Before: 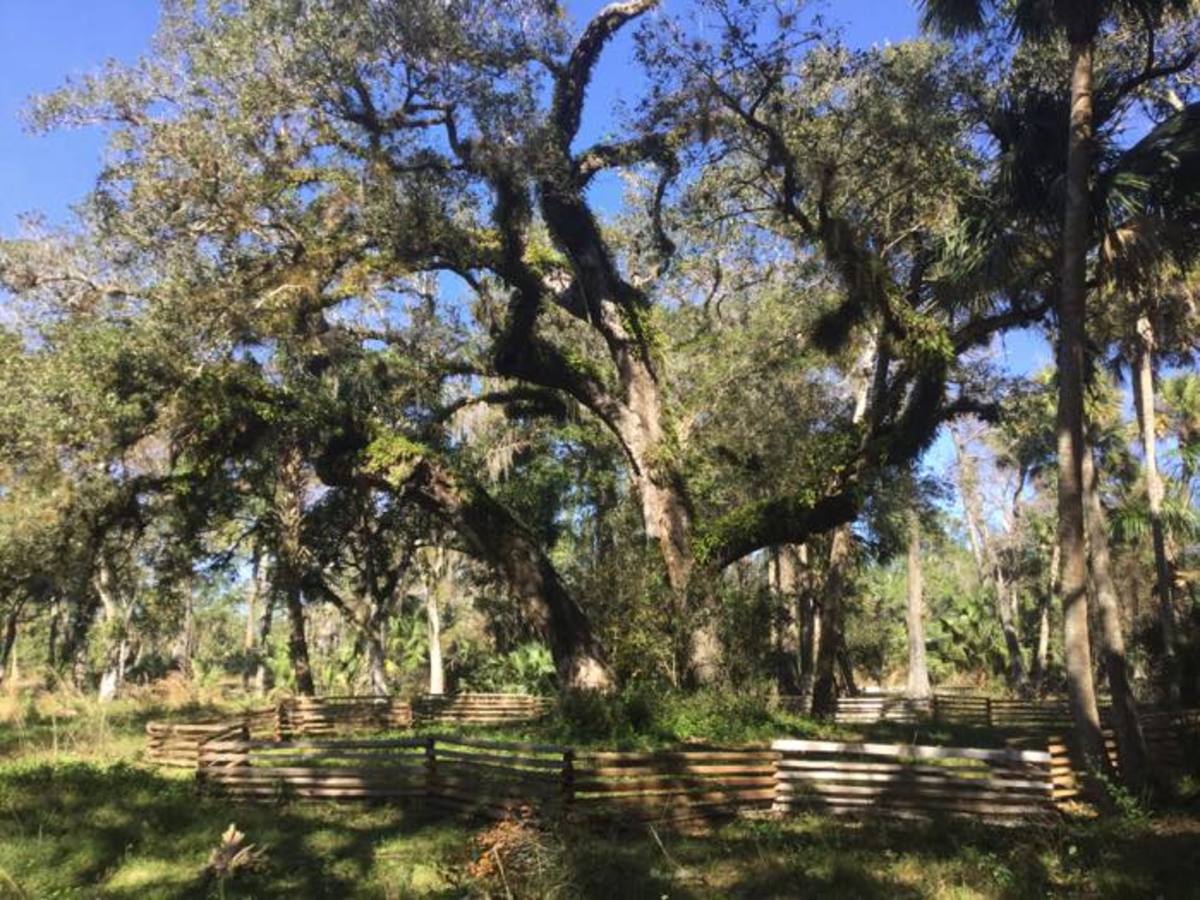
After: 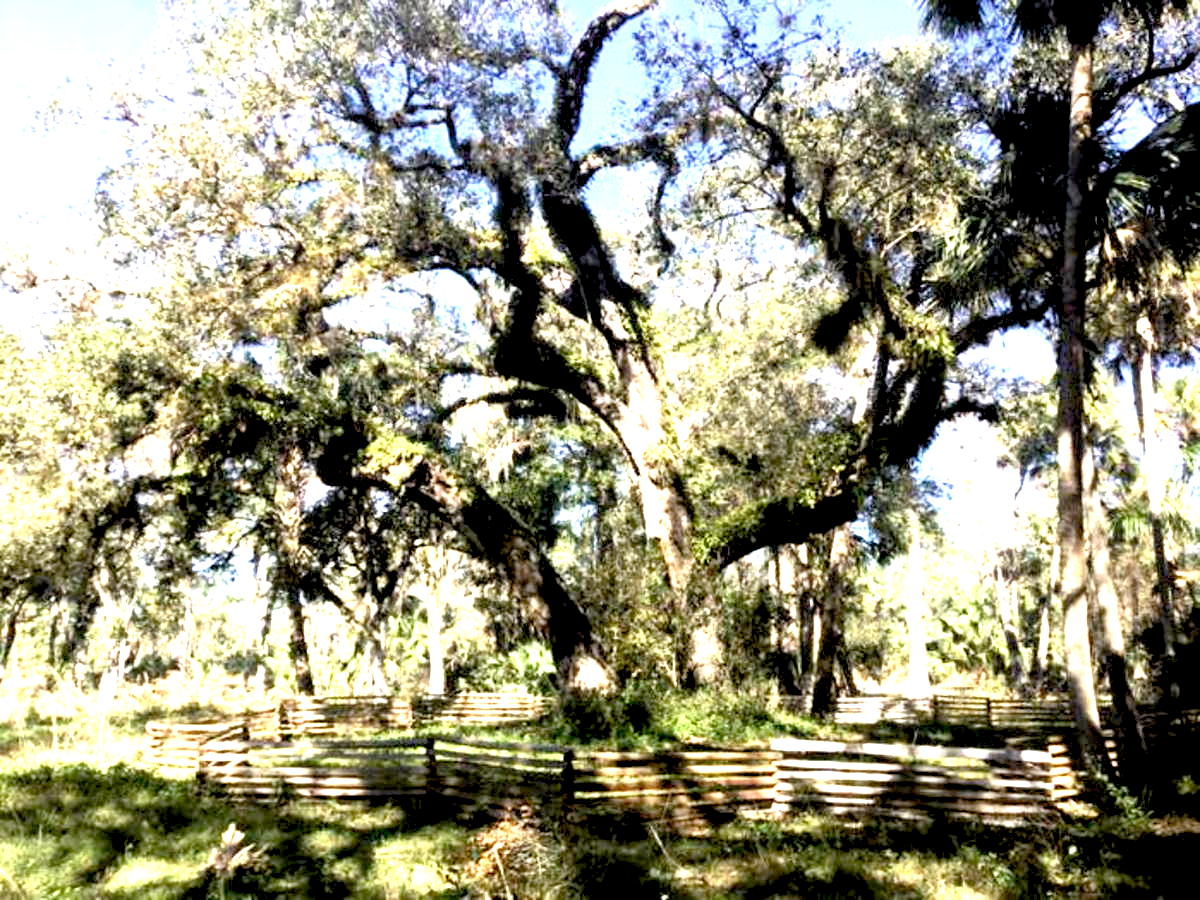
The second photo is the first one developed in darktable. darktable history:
exposure: black level correction 0.016, exposure 1.774 EV, compensate highlight preservation false
color correction: saturation 0.8
levels: levels [0.031, 0.5, 0.969]
